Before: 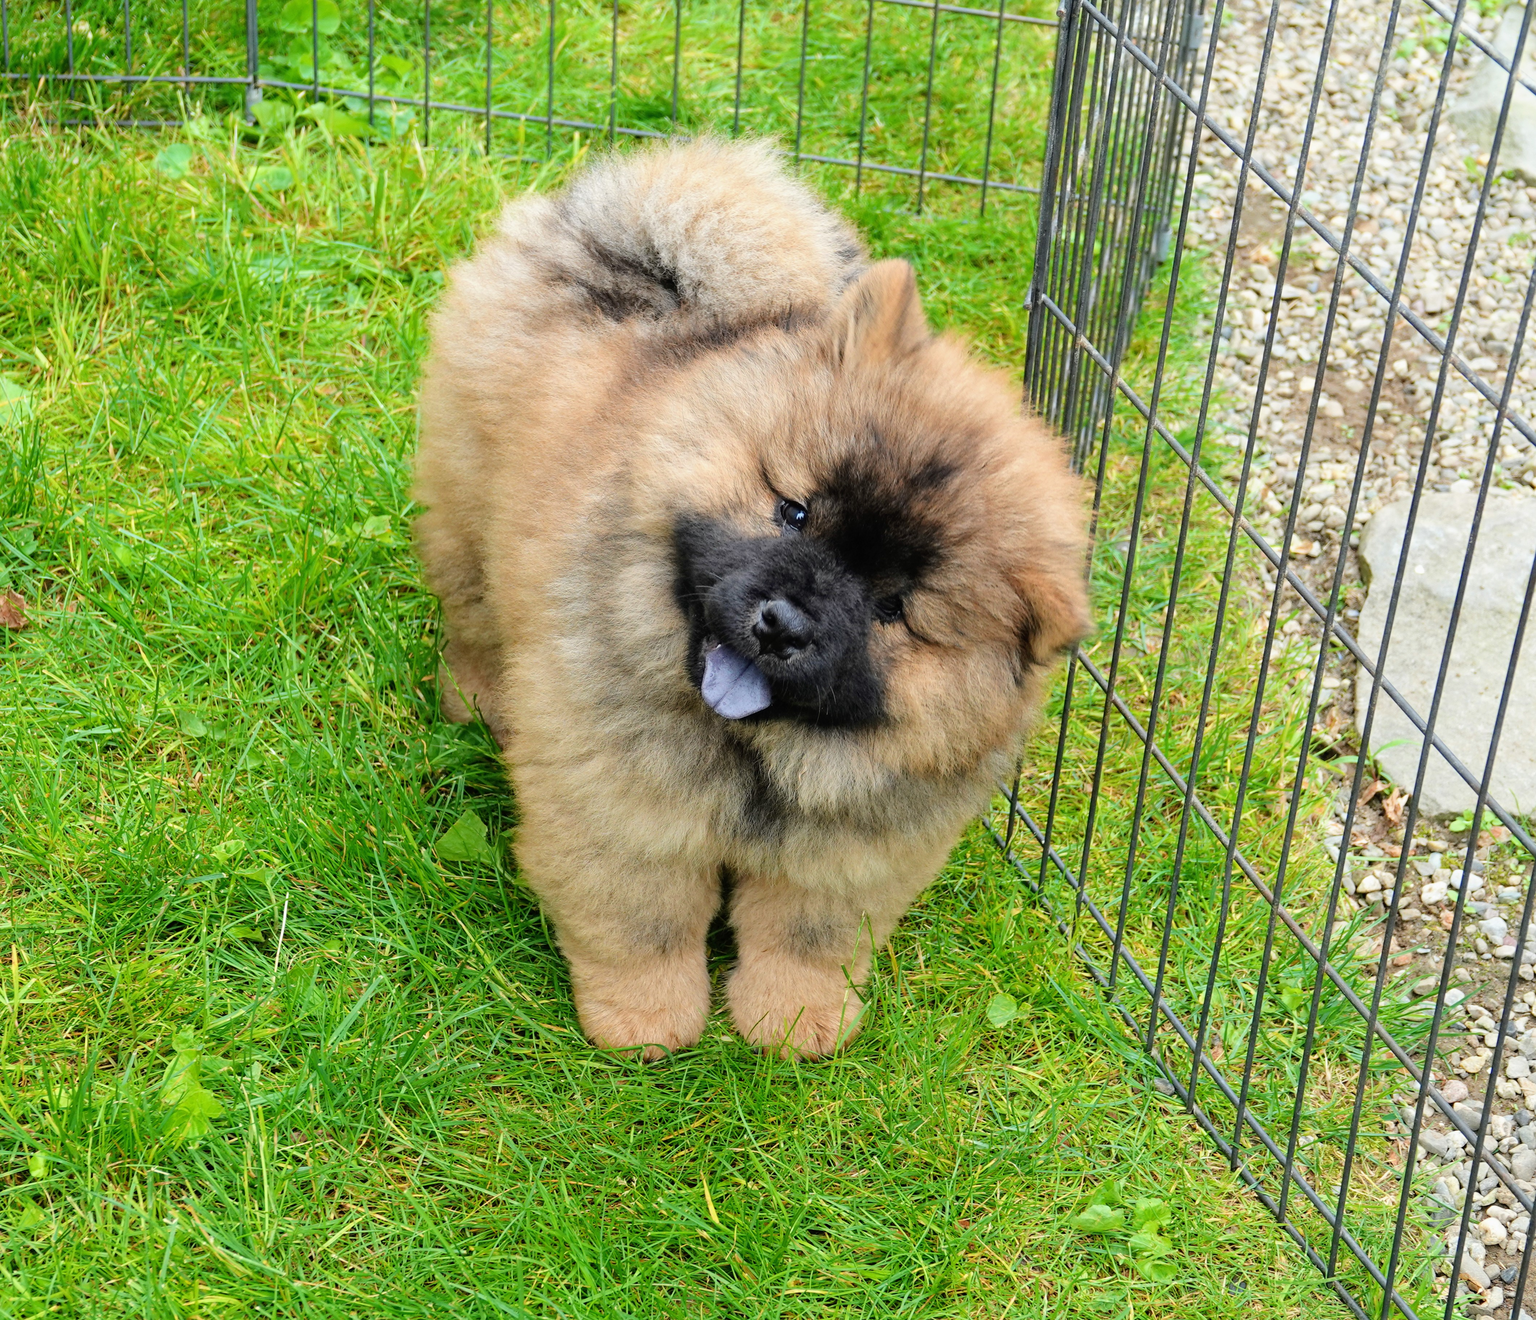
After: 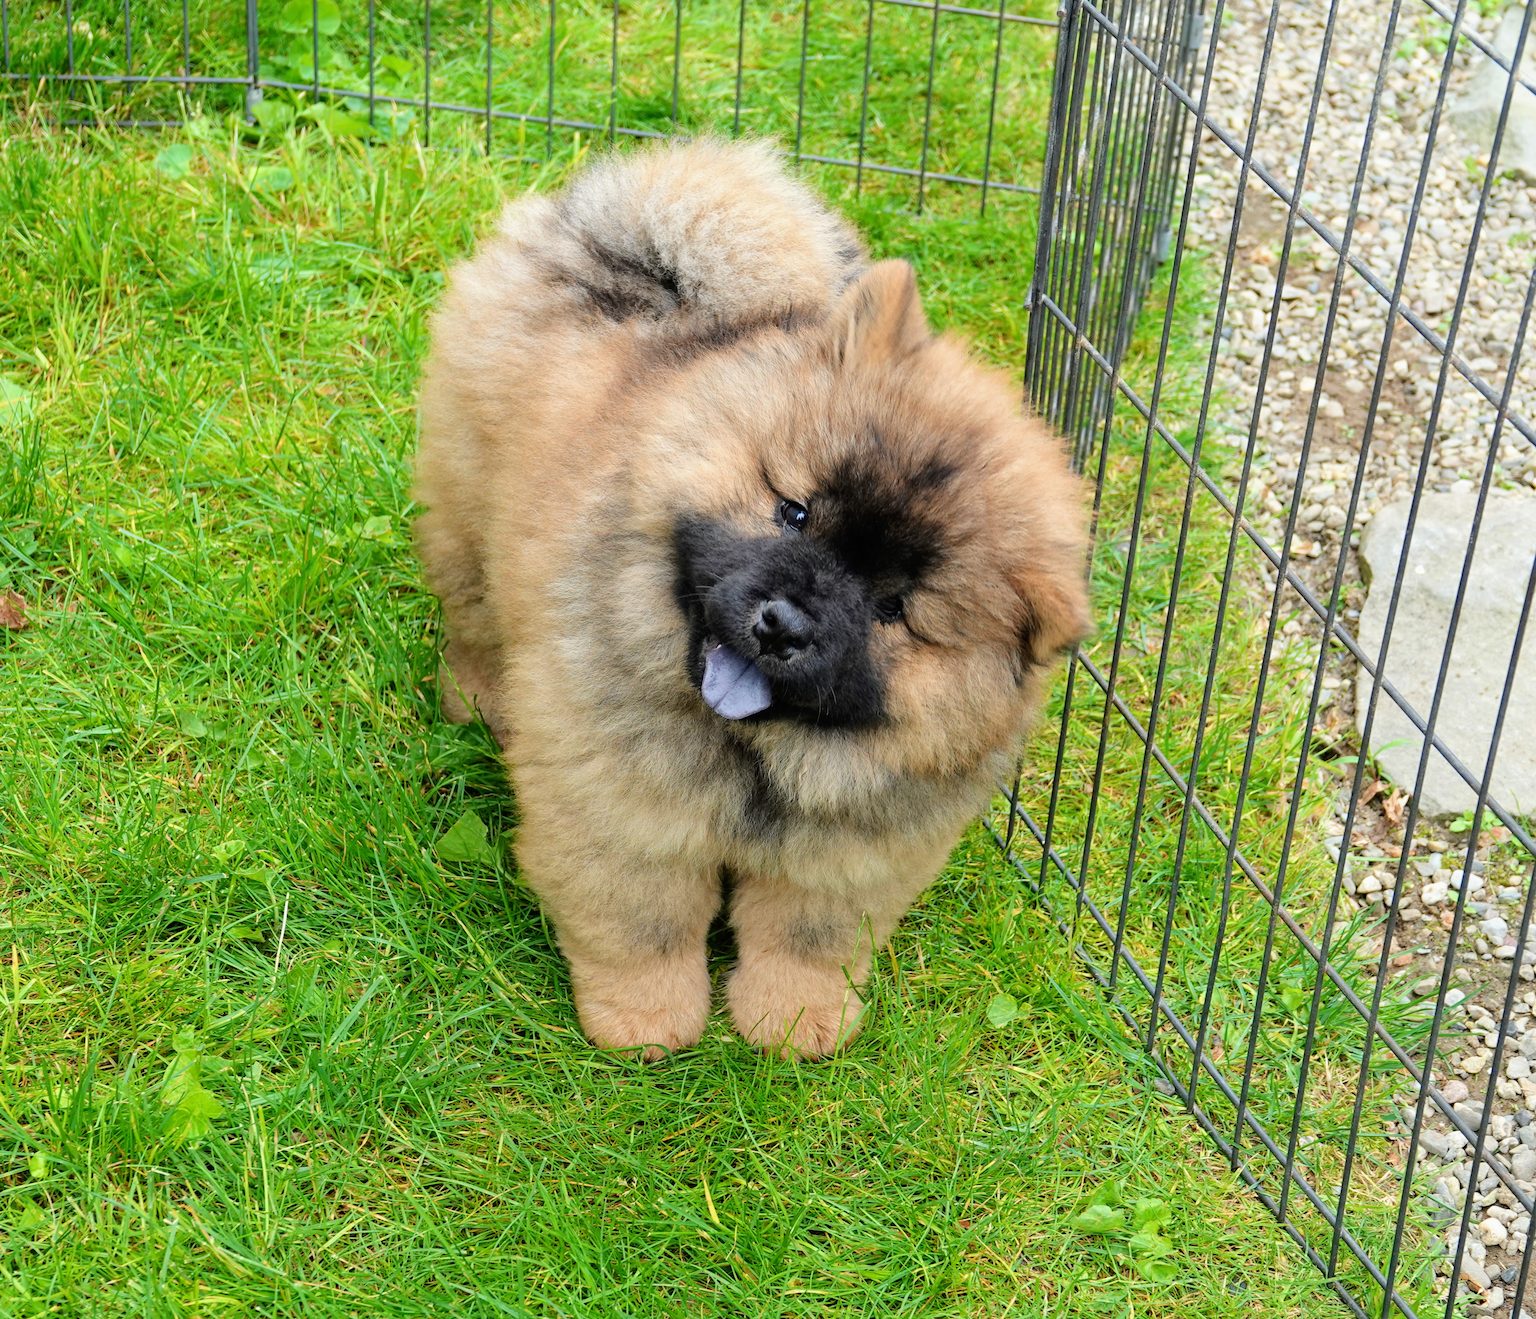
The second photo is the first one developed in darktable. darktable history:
exposure: black level correction 0.001, compensate exposure bias true, compensate highlight preservation false
